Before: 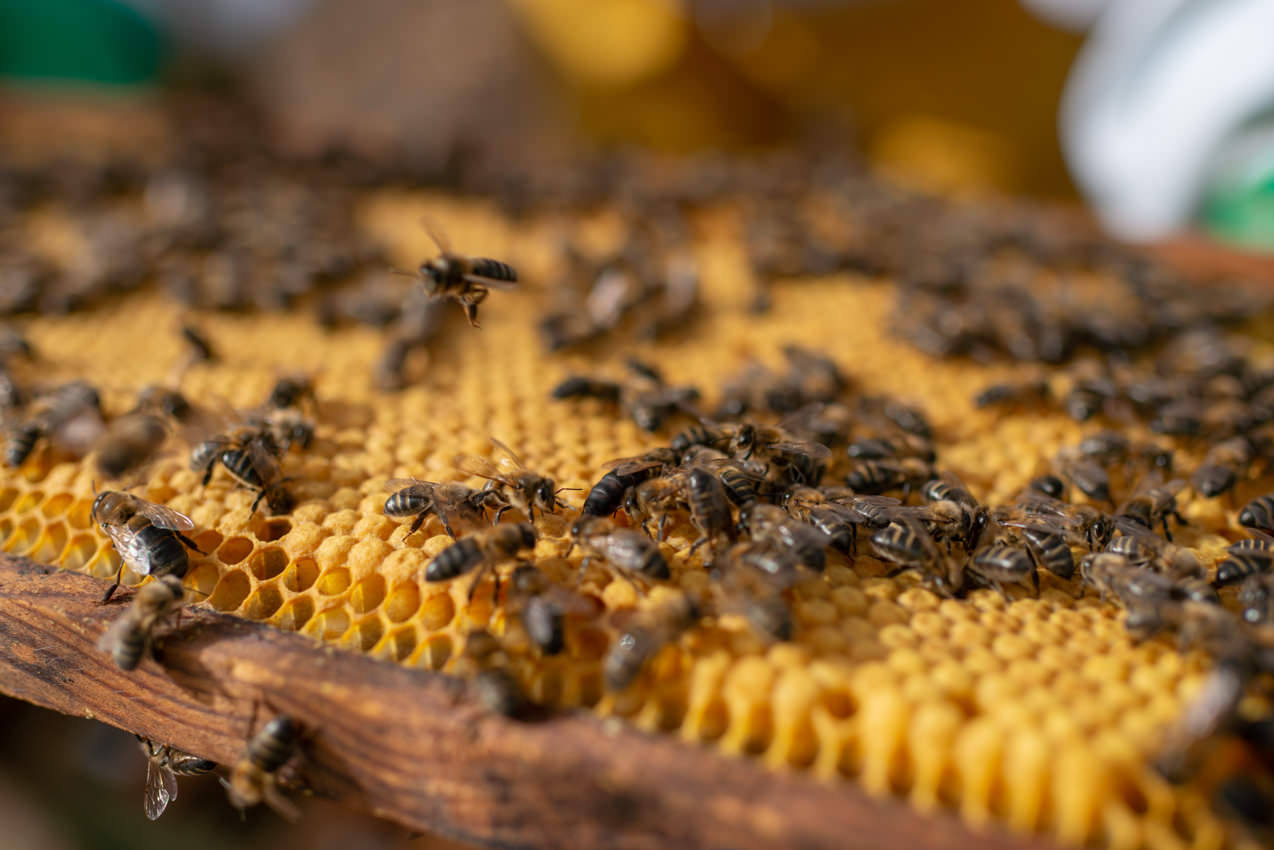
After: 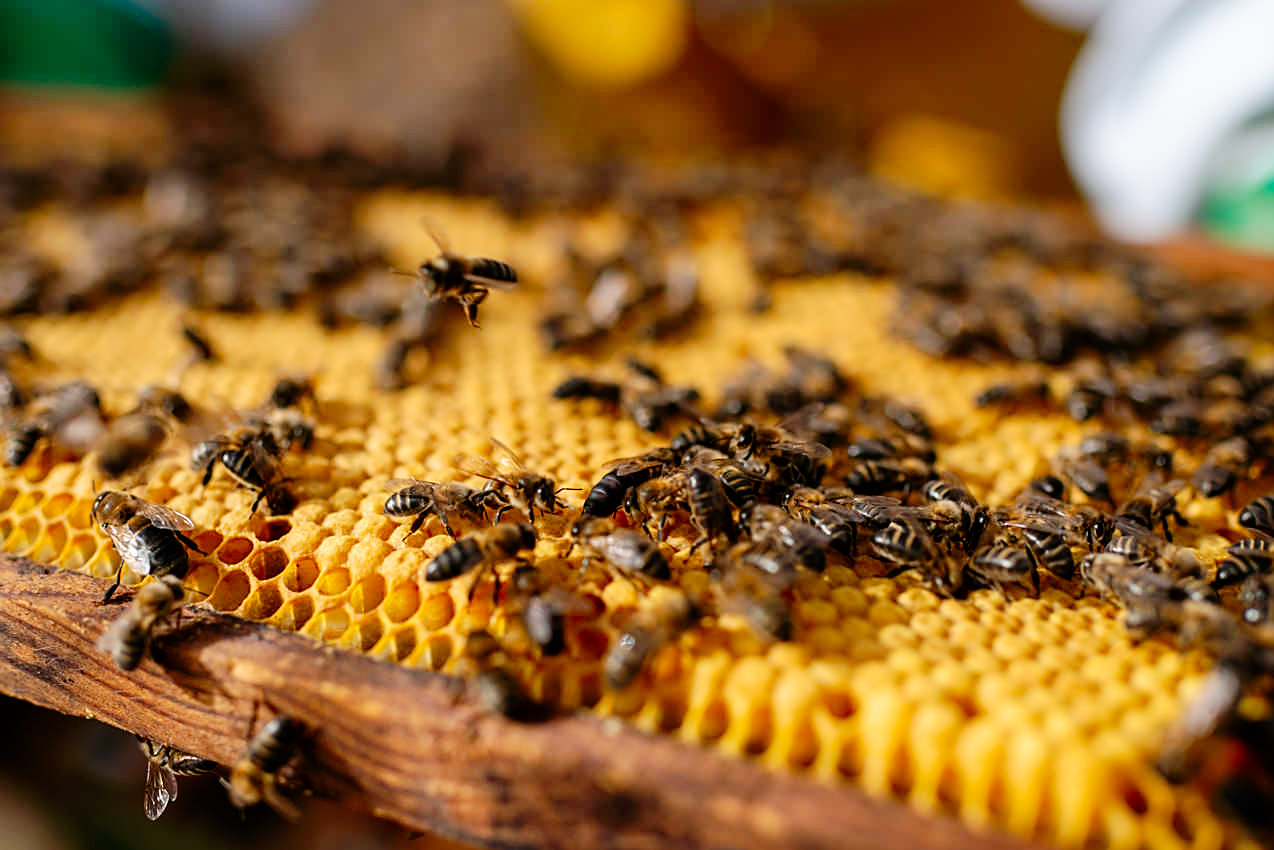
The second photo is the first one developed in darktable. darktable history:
tone curve: curves: ch0 [(0, 0) (0.003, 0) (0.011, 0.002) (0.025, 0.004) (0.044, 0.007) (0.069, 0.015) (0.1, 0.025) (0.136, 0.04) (0.177, 0.09) (0.224, 0.152) (0.277, 0.239) (0.335, 0.335) (0.399, 0.43) (0.468, 0.524) (0.543, 0.621) (0.623, 0.712) (0.709, 0.789) (0.801, 0.871) (0.898, 0.951) (1, 1)], preserve colors none
sharpen: on, module defaults
